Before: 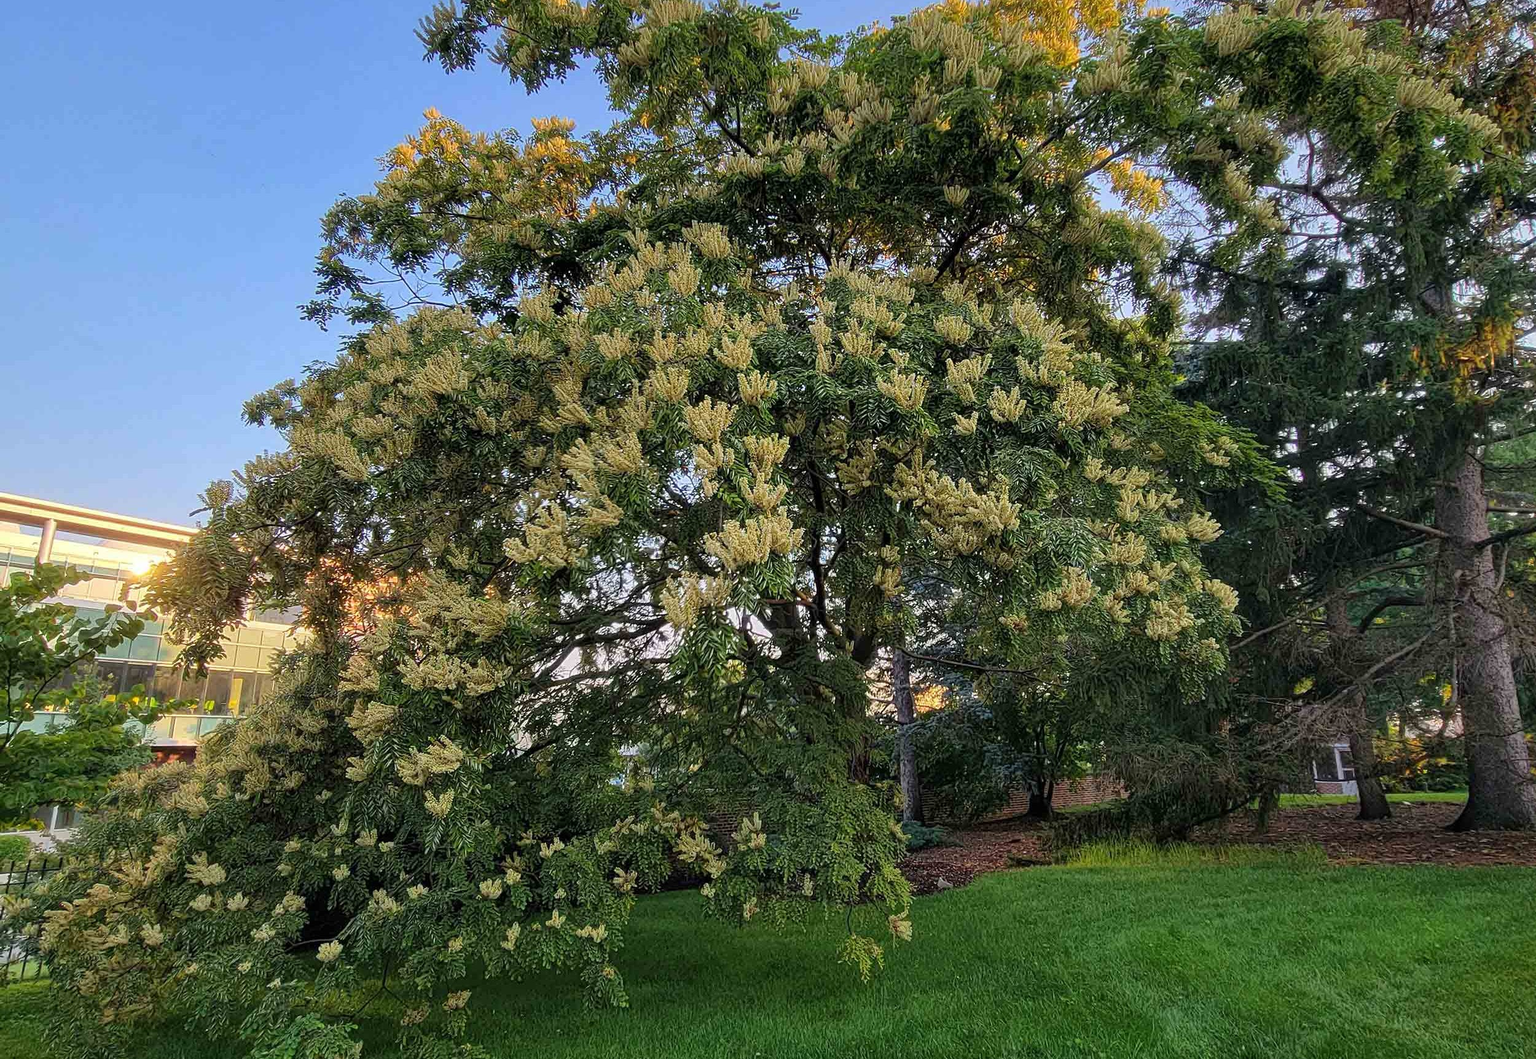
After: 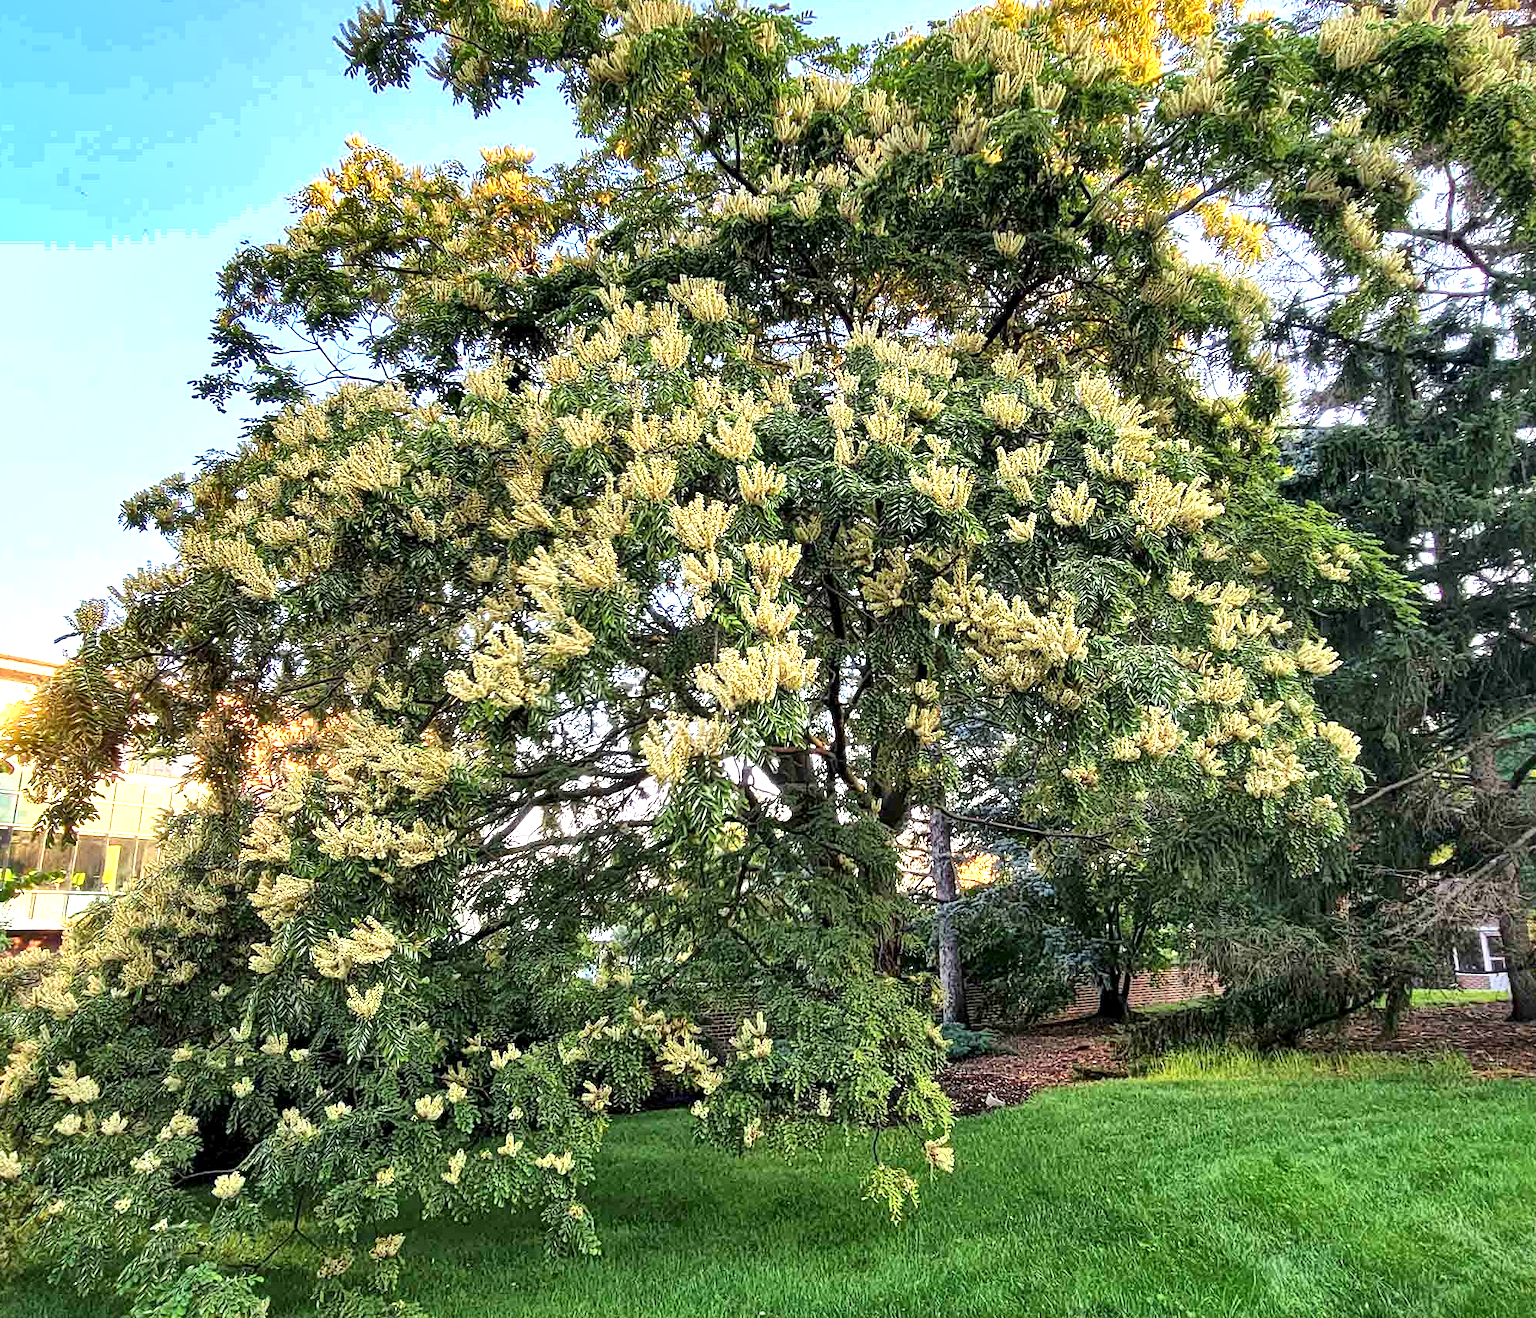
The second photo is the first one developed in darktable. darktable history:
shadows and highlights: radius 267.41, soften with gaussian
exposure: black level correction 0, exposure 1.292 EV, compensate highlight preservation false
crop and rotate: left 9.561%, right 10.121%
local contrast: mode bilateral grid, contrast 25, coarseness 61, detail 152%, midtone range 0.2
